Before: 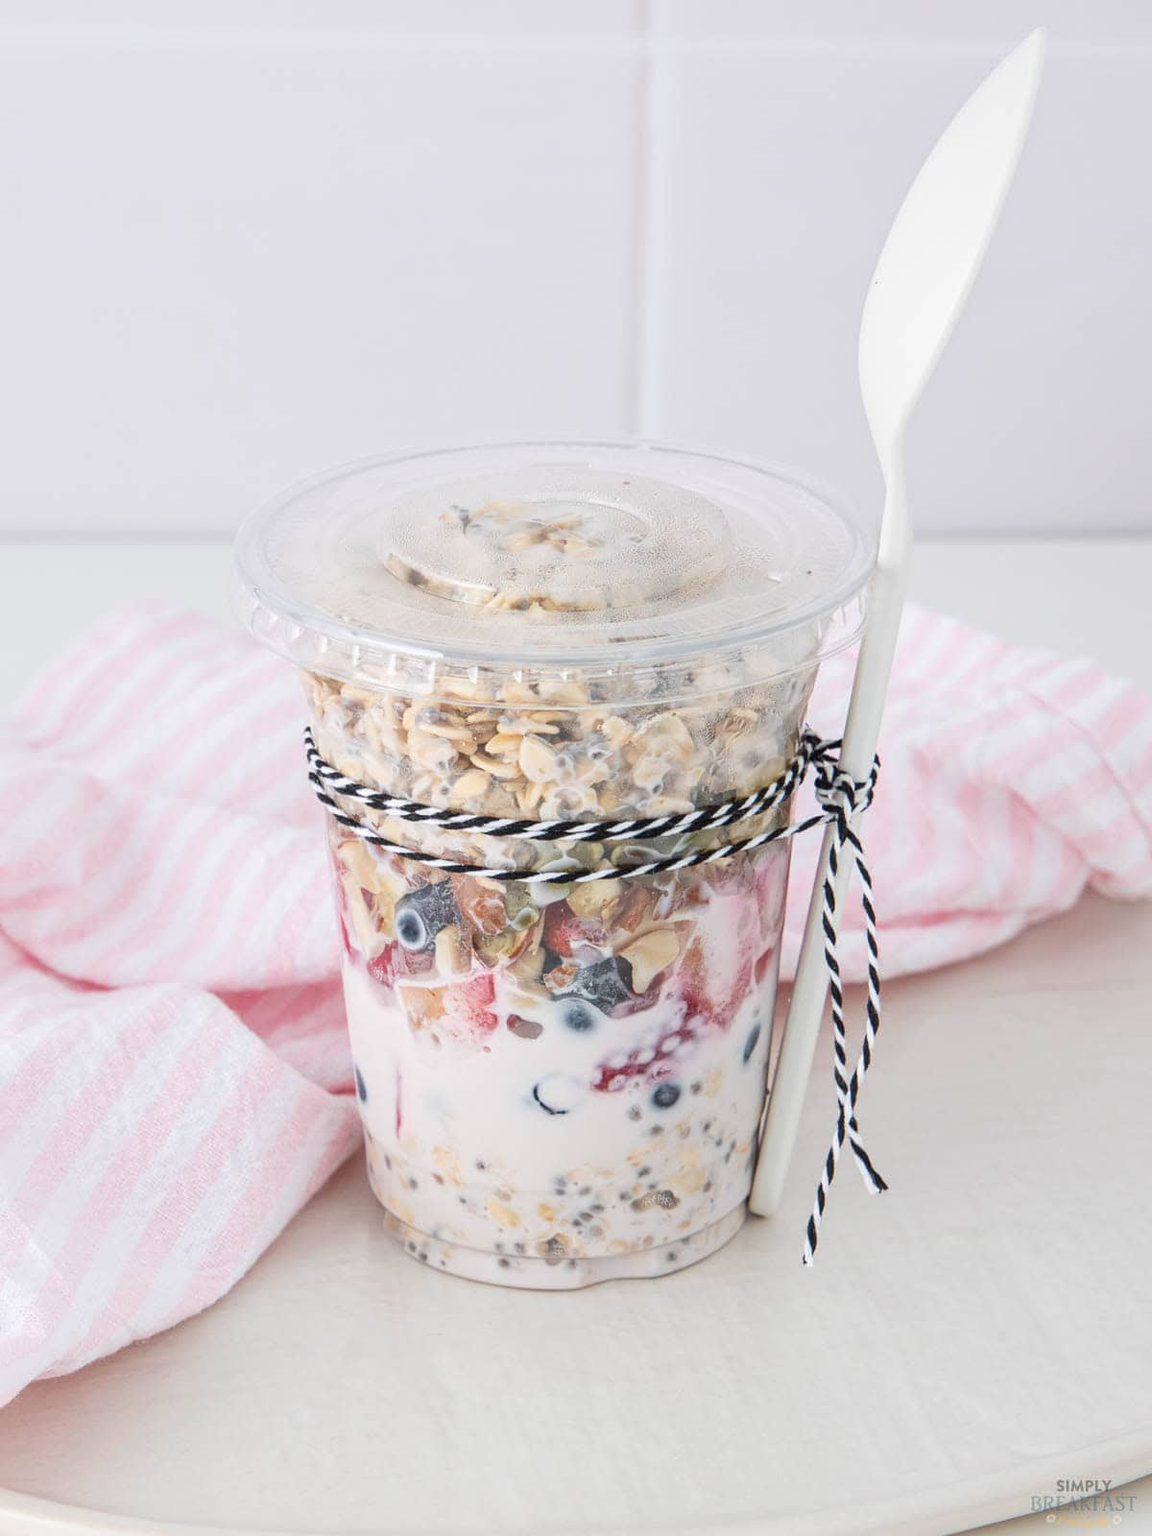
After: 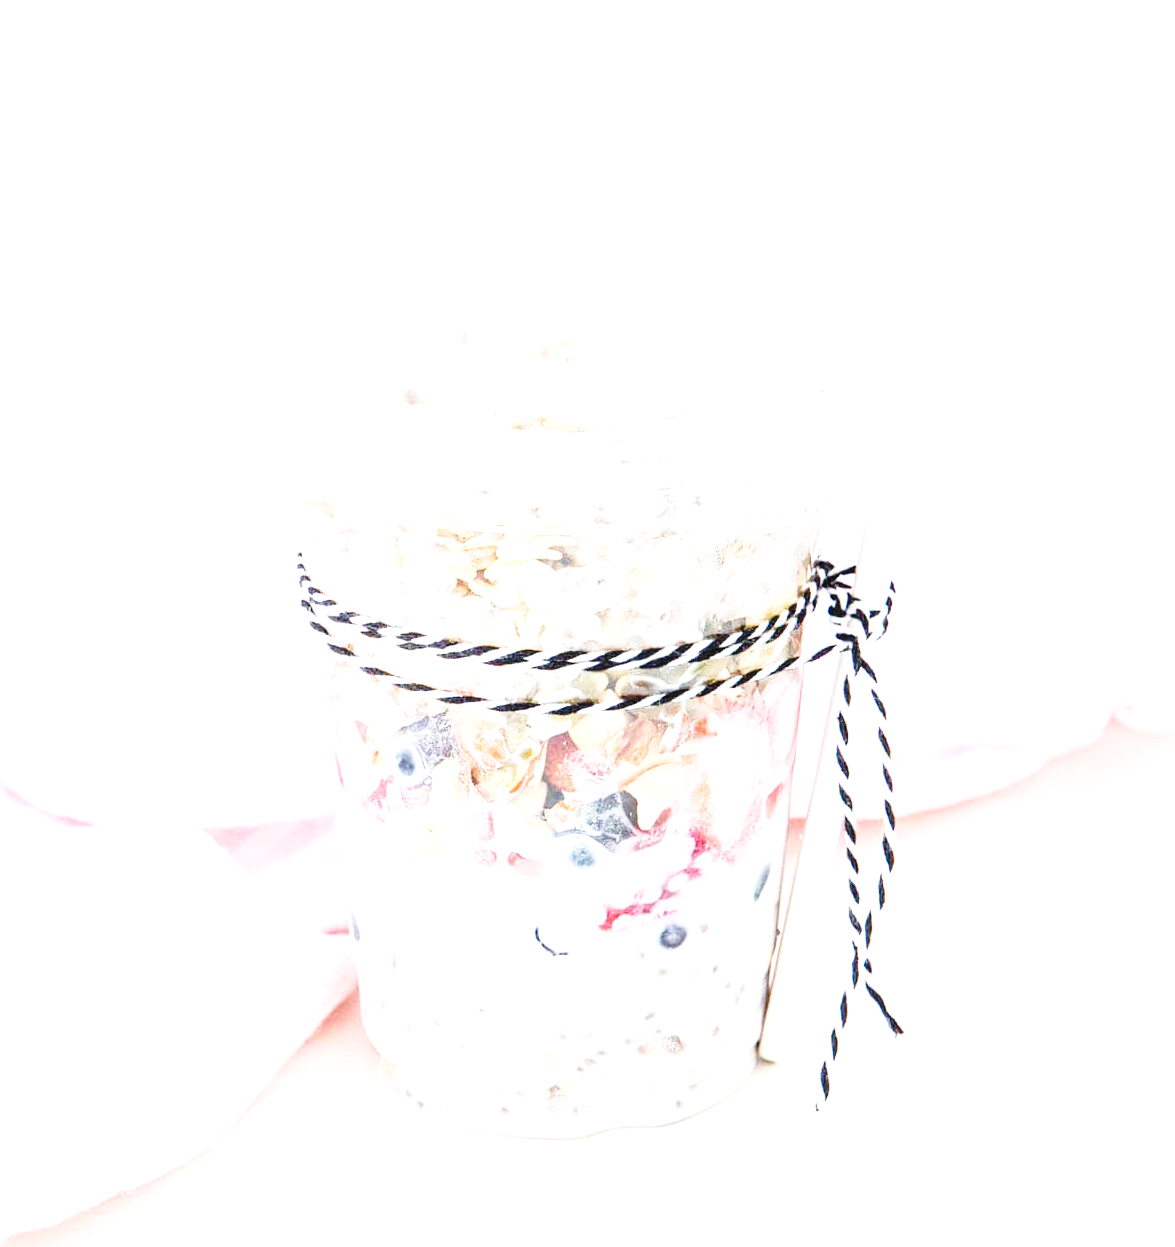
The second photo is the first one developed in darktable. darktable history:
exposure: black level correction 0, exposure 1.45 EV, compensate exposure bias true, compensate highlight preservation false
base curve: curves: ch0 [(0, 0) (0.04, 0.03) (0.133, 0.232) (0.448, 0.748) (0.843, 0.968) (1, 1)], preserve colors none
crop and rotate: left 1.814%, top 12.818%, right 0.25%, bottom 9.225%
